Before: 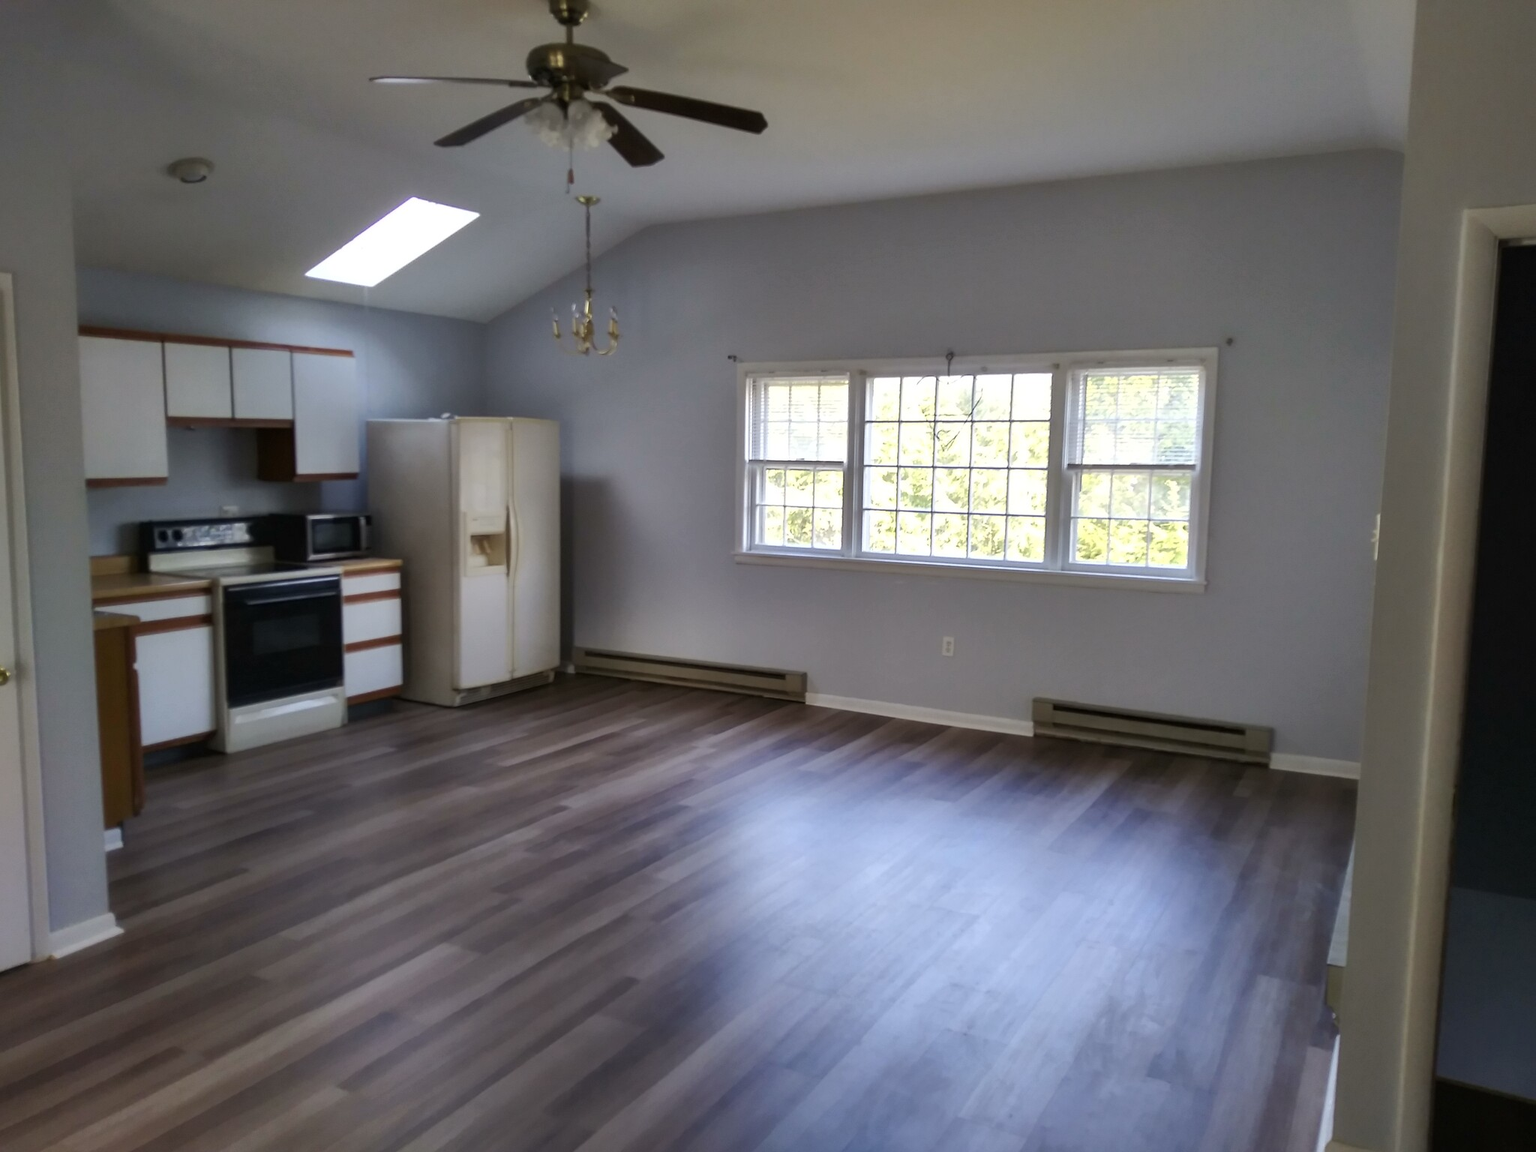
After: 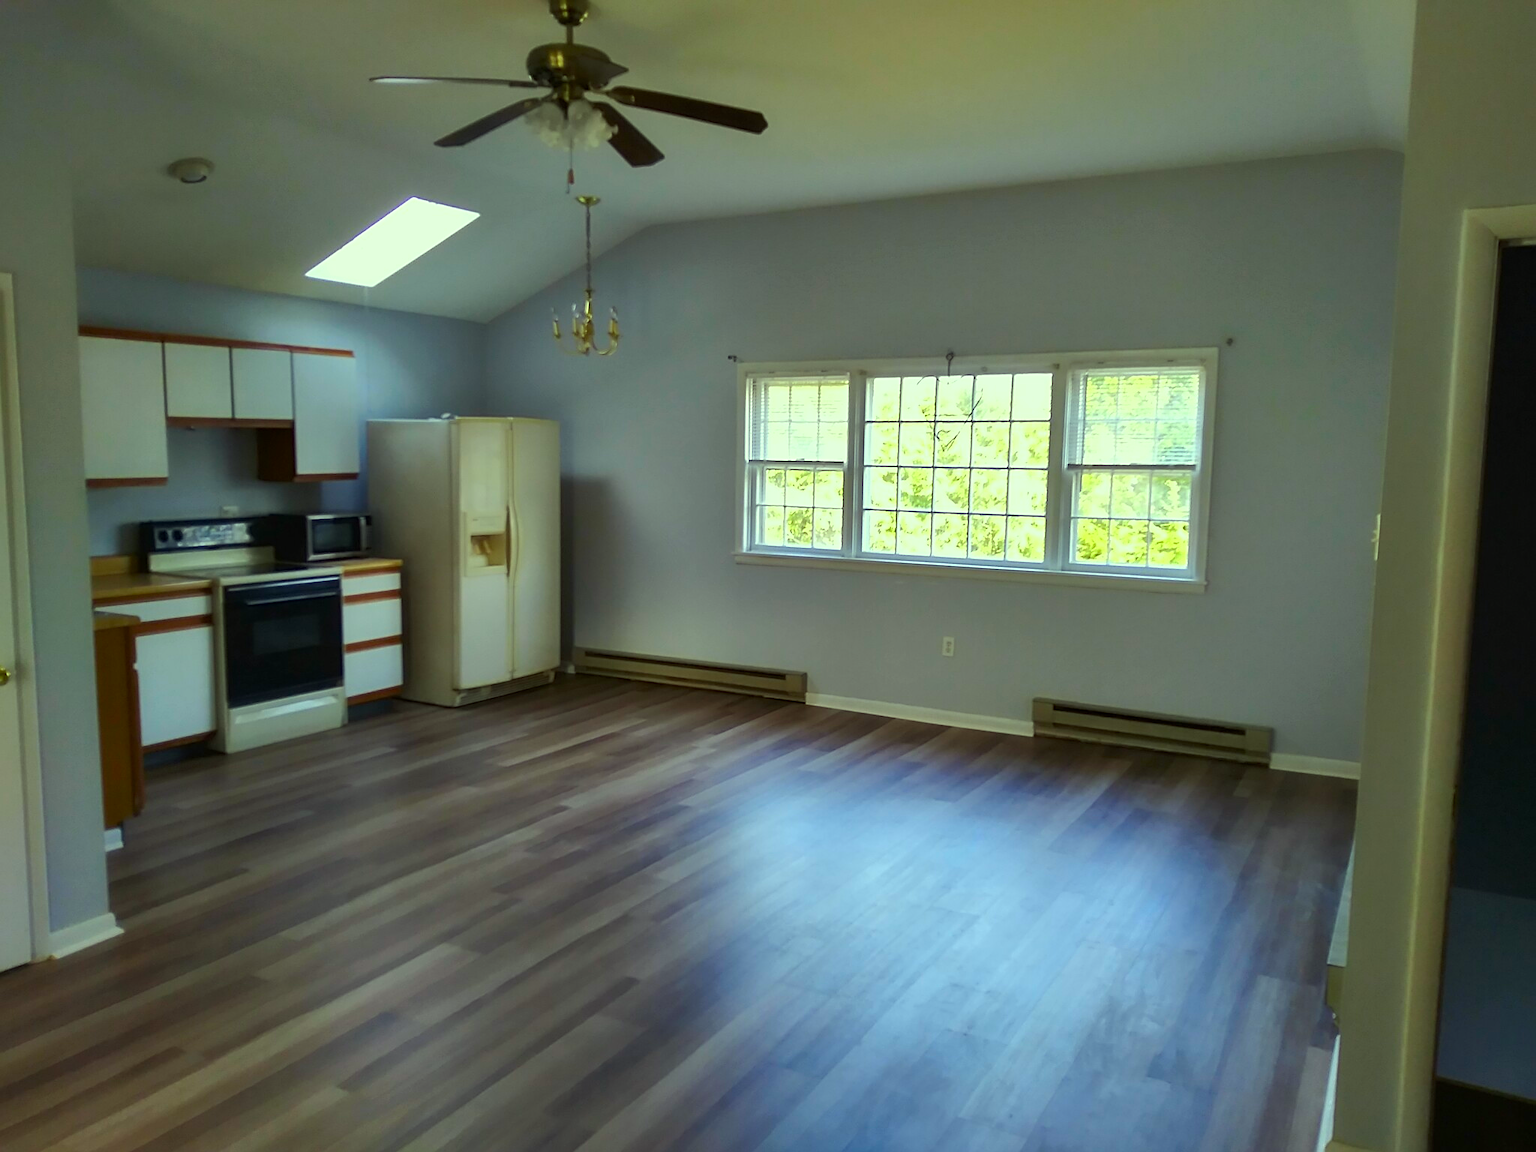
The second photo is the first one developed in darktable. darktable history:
contrast brightness saturation: saturation -0.099
sharpen: on, module defaults
color correction: highlights a* -10.78, highlights b* 9.82, saturation 1.72
